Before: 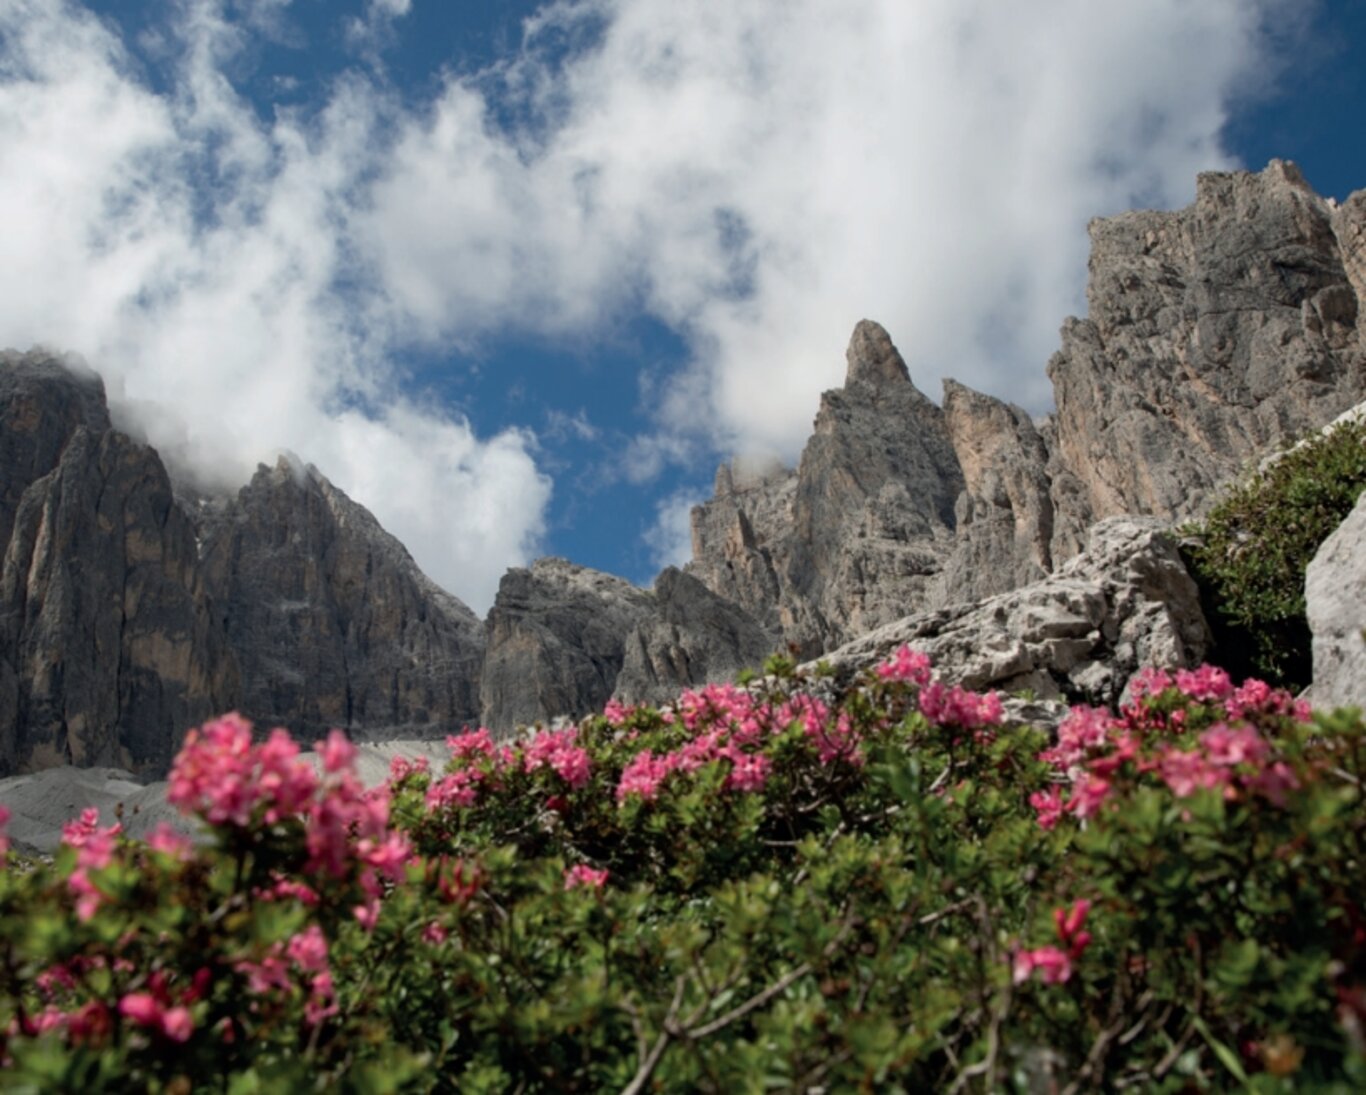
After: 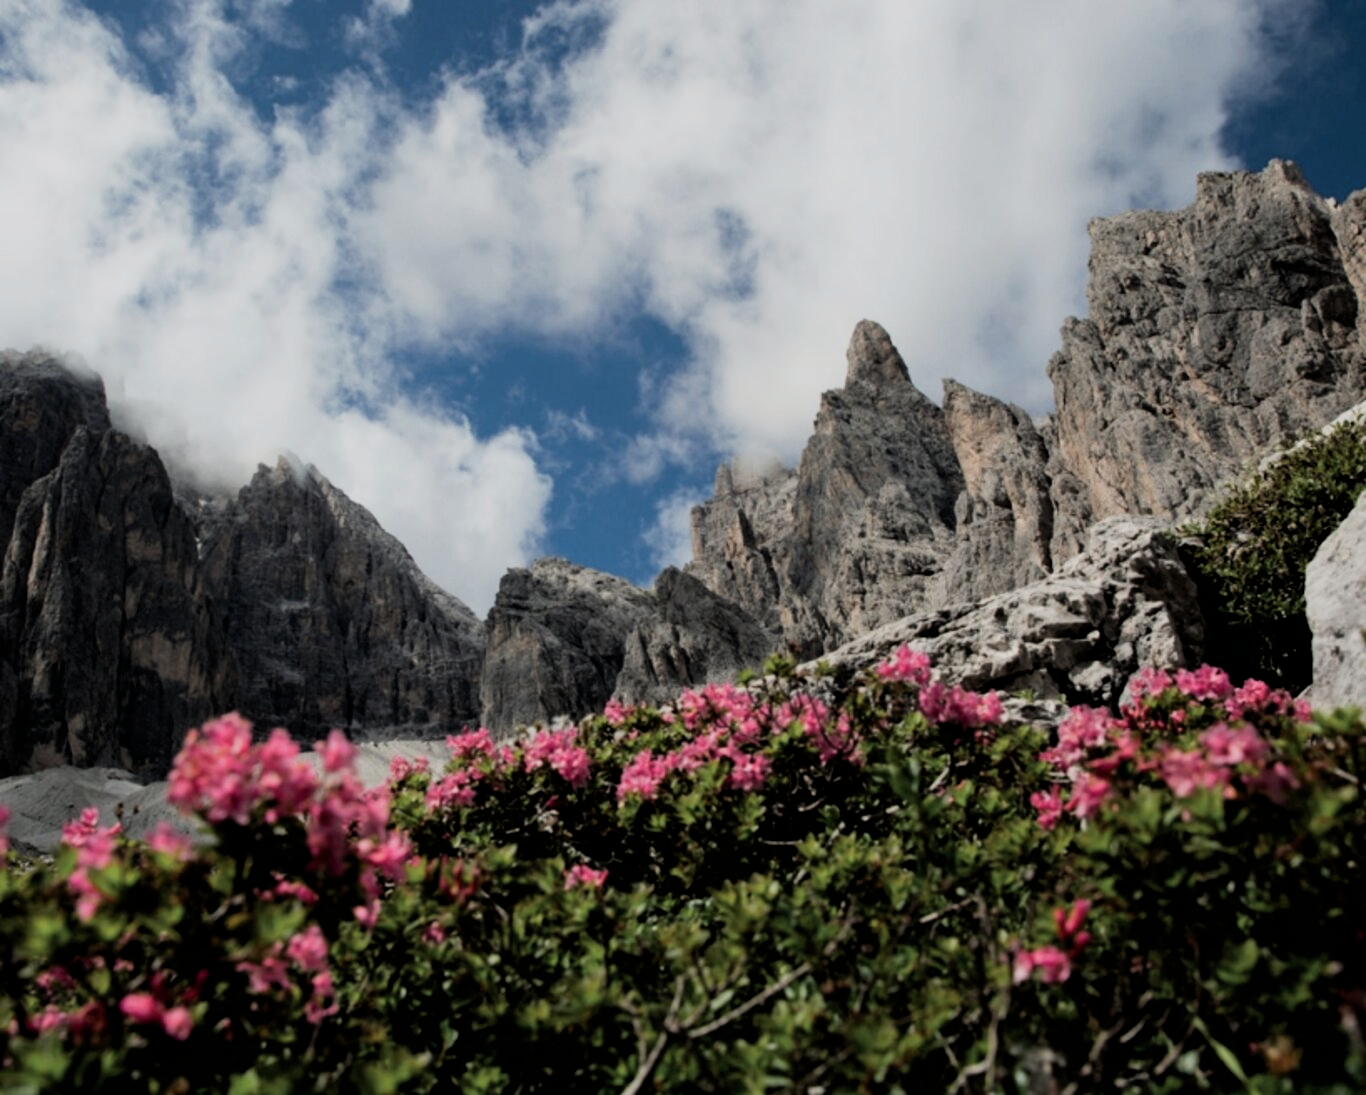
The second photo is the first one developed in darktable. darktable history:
filmic rgb: black relative exposure -5.02 EV, white relative exposure 3.97 EV, hardness 2.89, contrast 1.298, highlights saturation mix -29.97%
